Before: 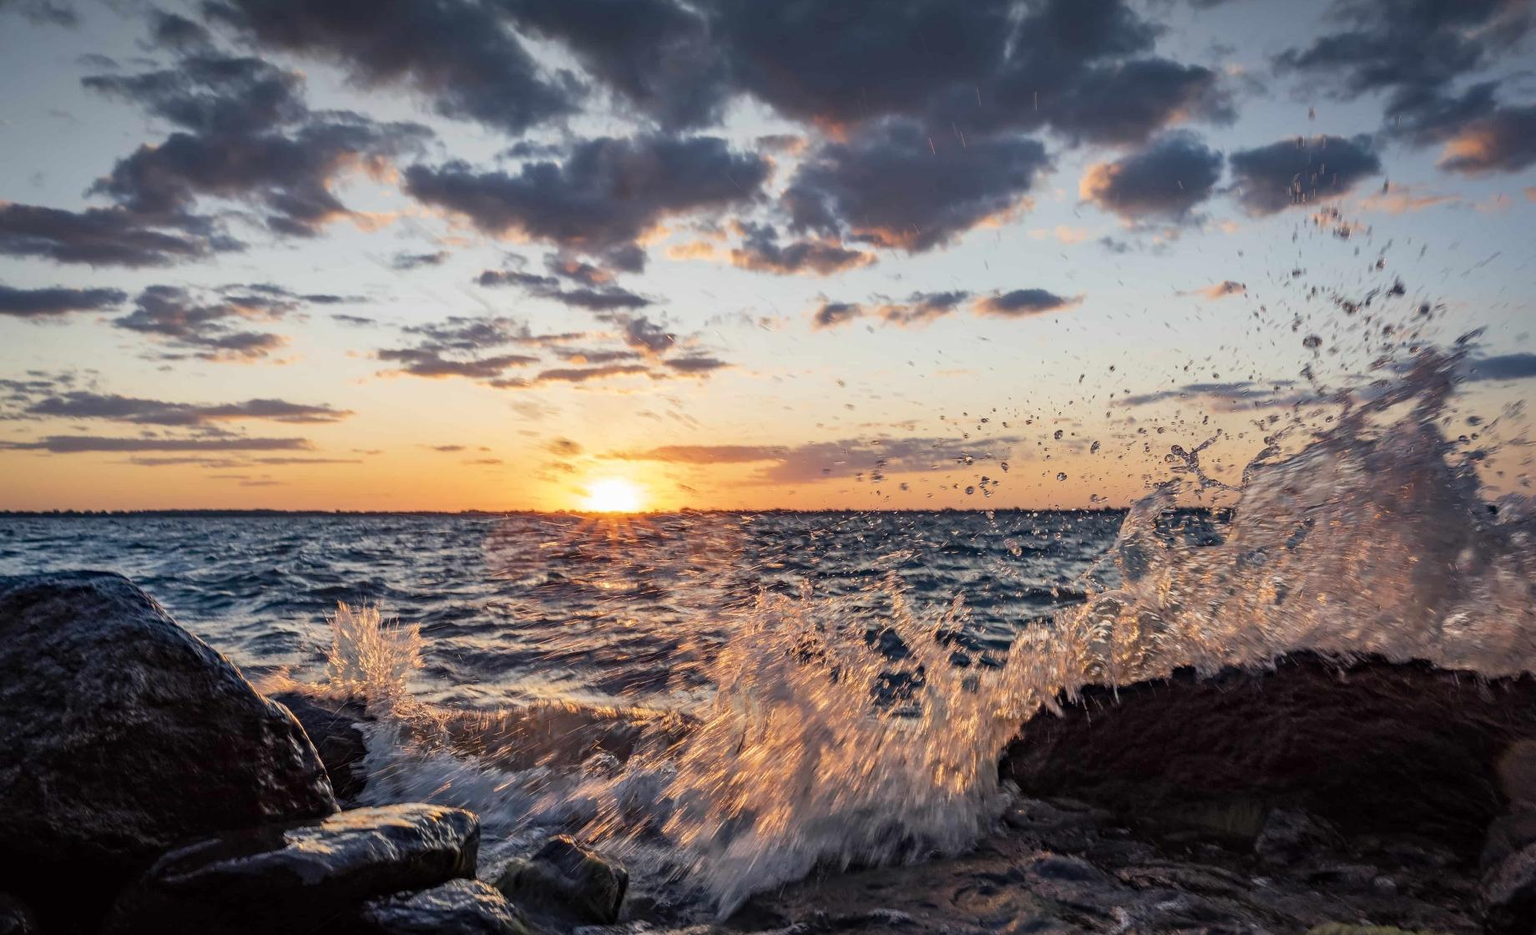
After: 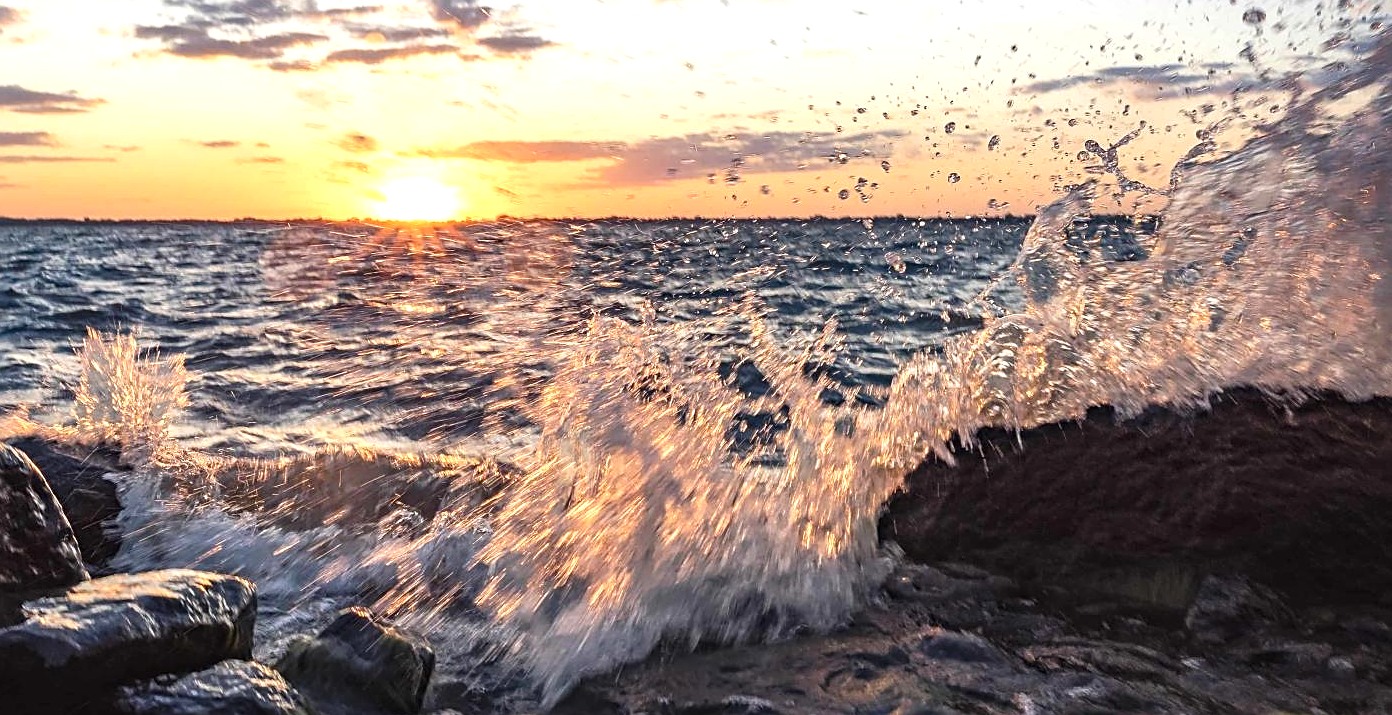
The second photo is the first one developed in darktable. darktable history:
crop and rotate: left 17.299%, top 35.115%, right 7.015%, bottom 1.024%
exposure: black level correction -0.002, exposure 0.708 EV, compensate exposure bias true, compensate highlight preservation false
sharpen: on, module defaults
